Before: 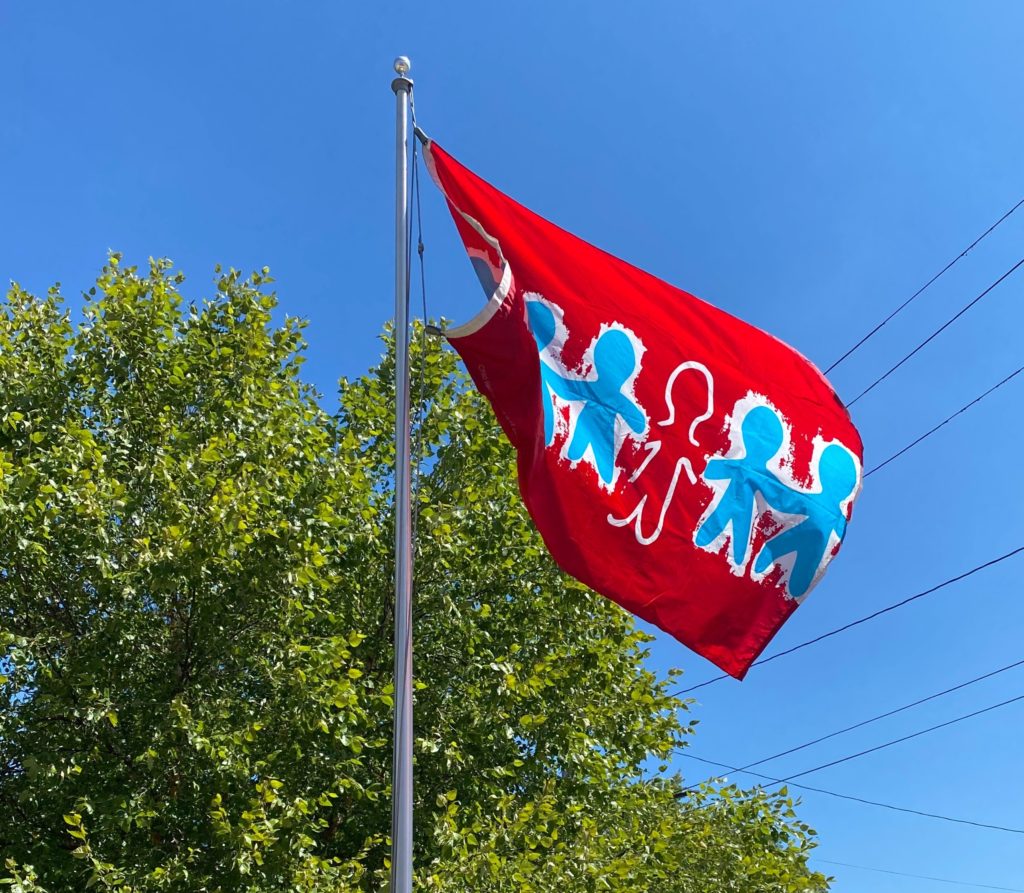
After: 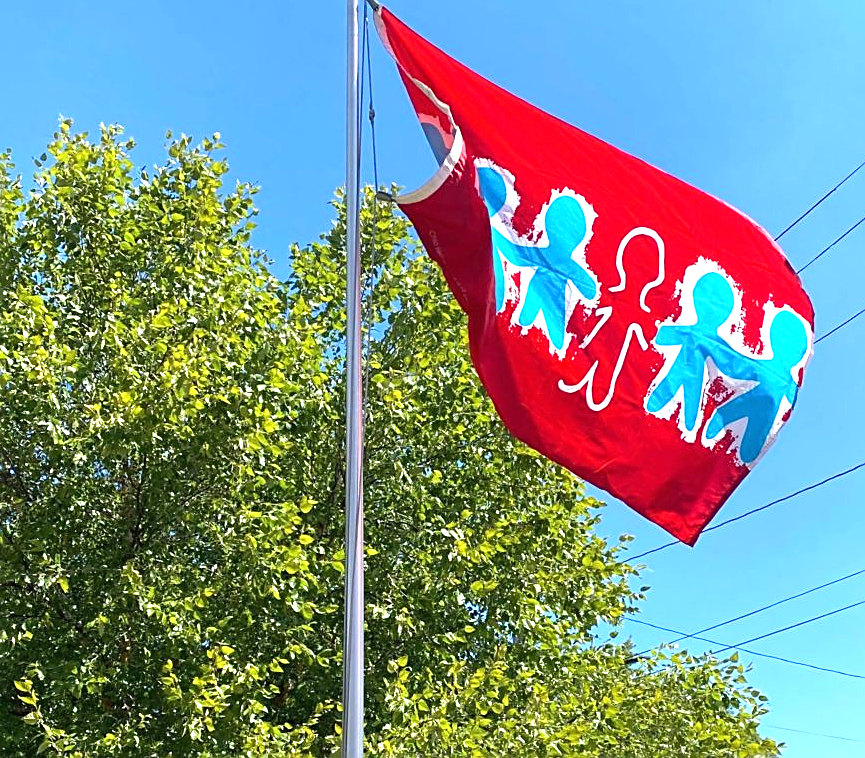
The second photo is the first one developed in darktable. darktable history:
exposure: black level correction 0, exposure 1 EV, compensate highlight preservation false
sharpen: on, module defaults
crop and rotate: left 4.822%, top 15.02%, right 10.646%
